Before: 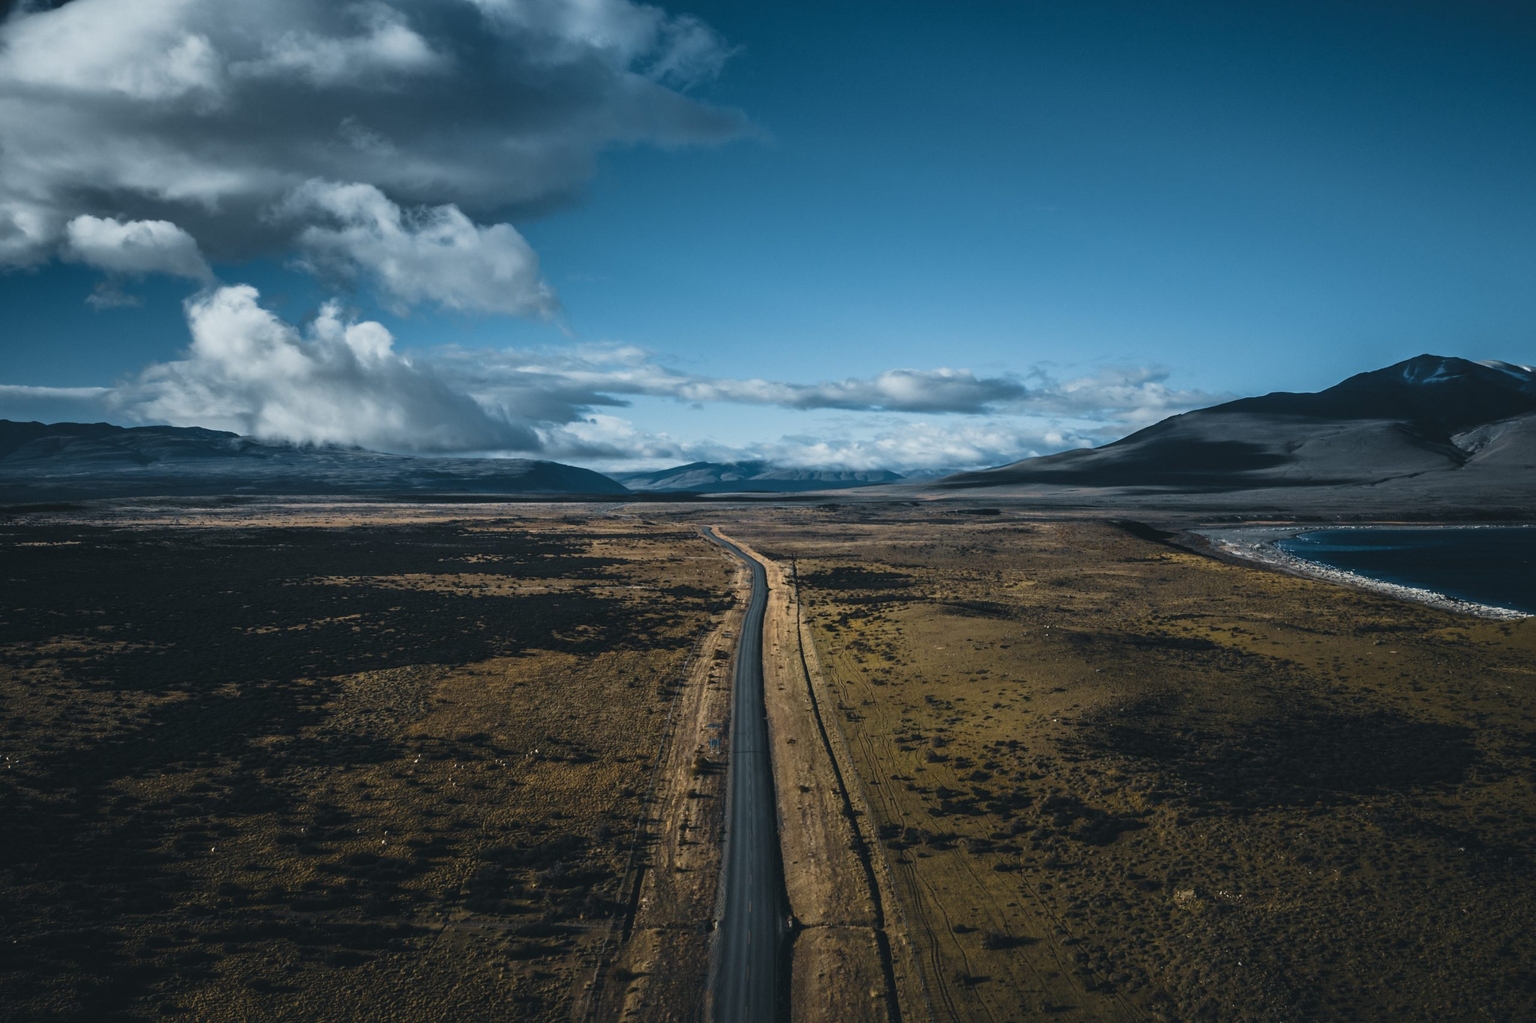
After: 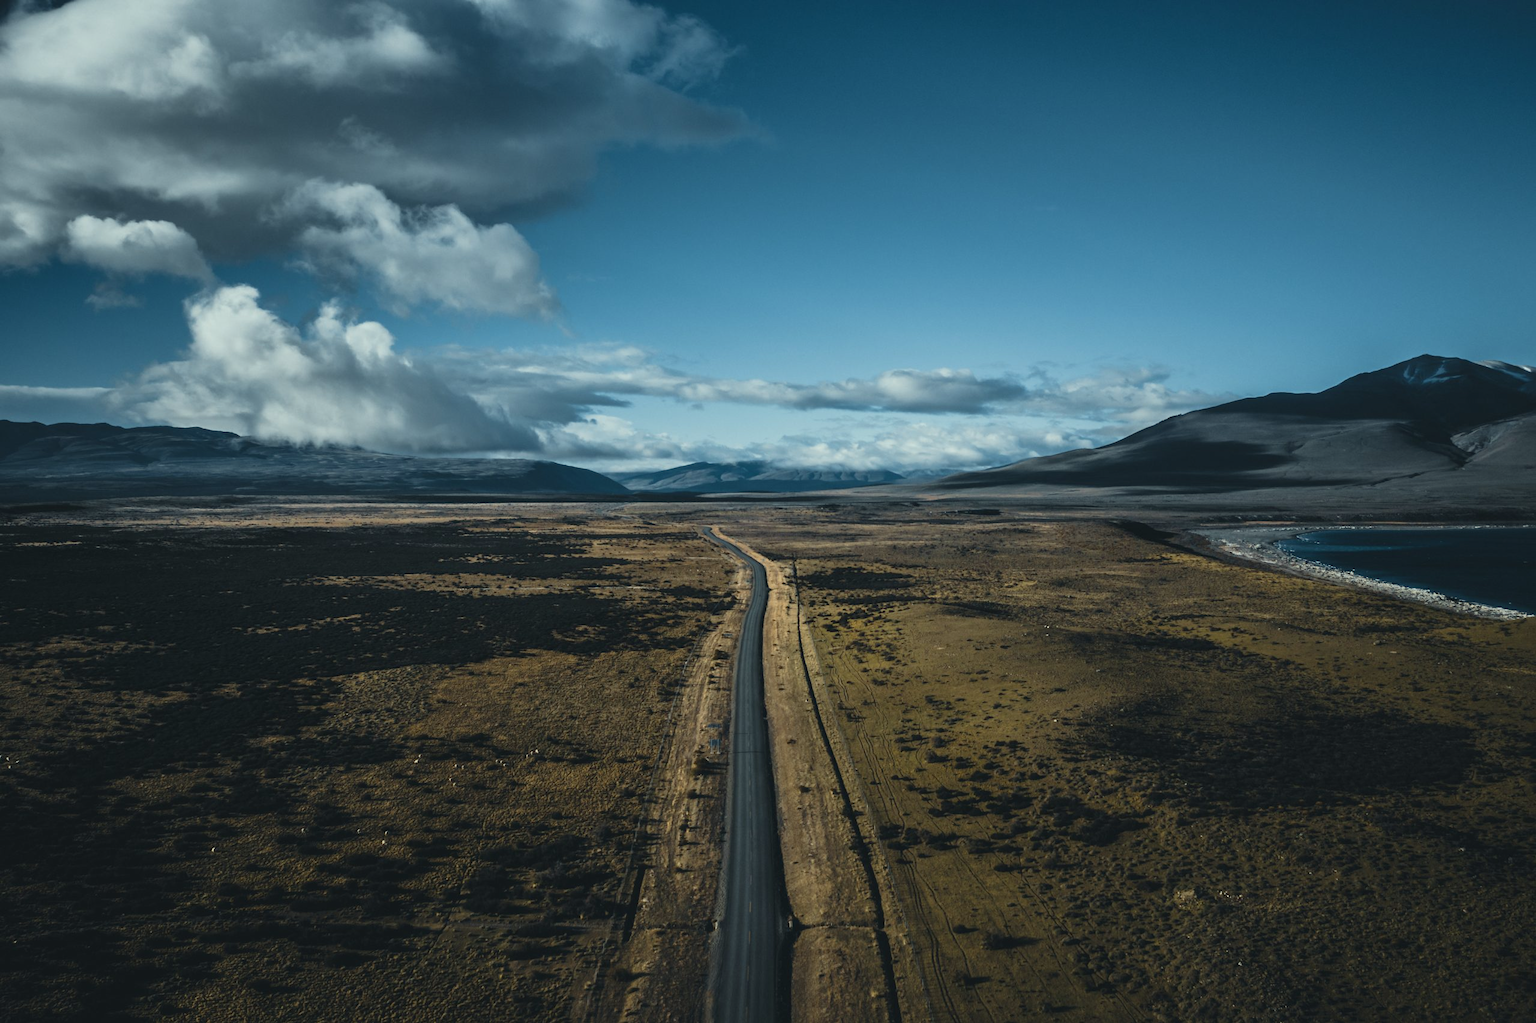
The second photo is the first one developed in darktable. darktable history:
color correction: highlights a* -4.61, highlights b* 5.04, saturation 0.935
